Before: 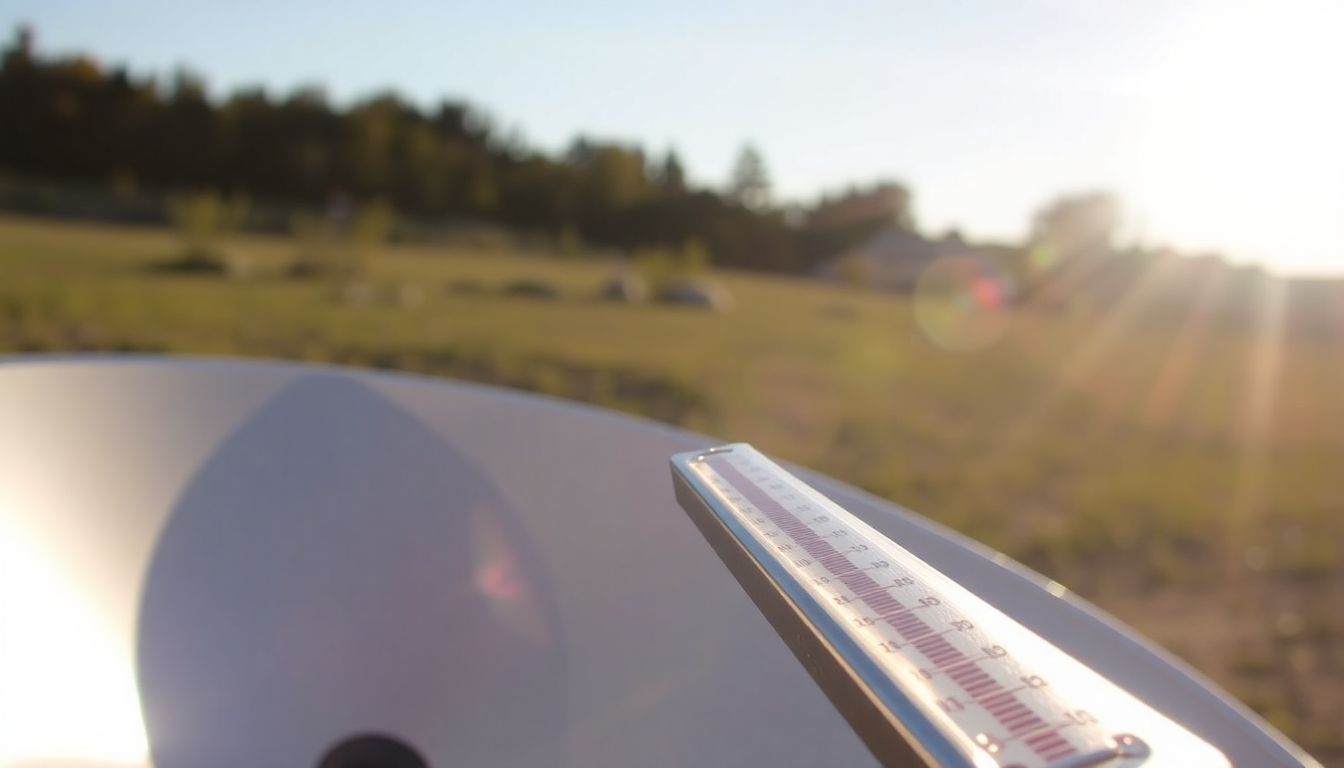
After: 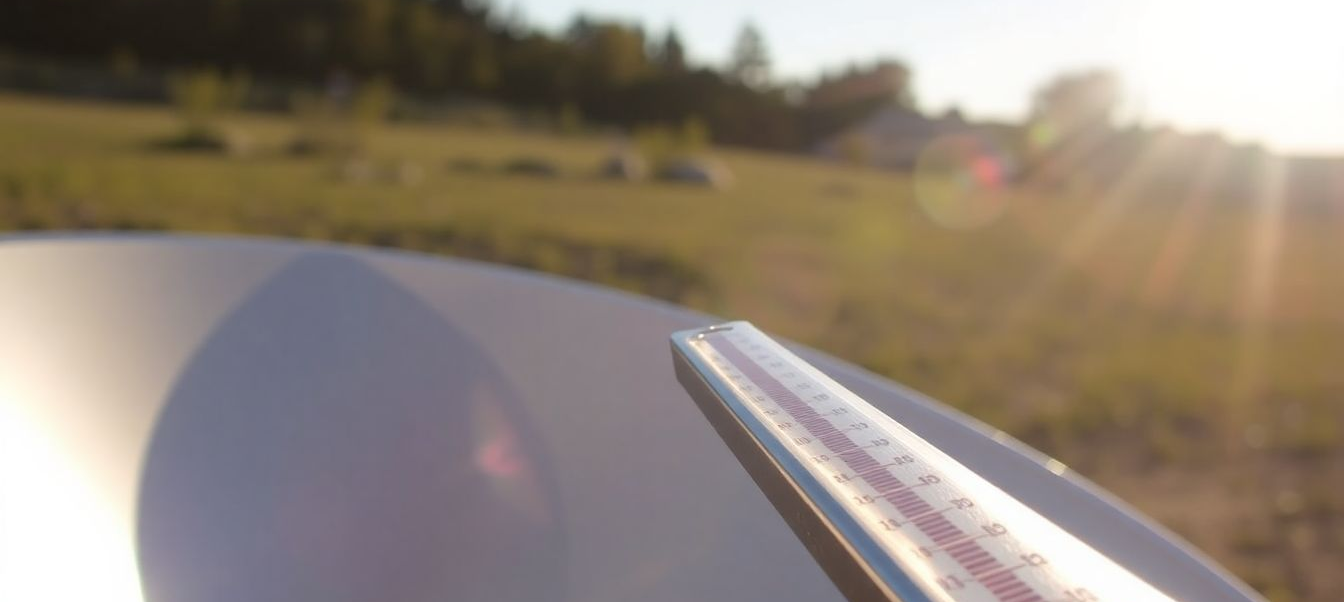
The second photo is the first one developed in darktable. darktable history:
crop and rotate: top 15.98%, bottom 5.551%
